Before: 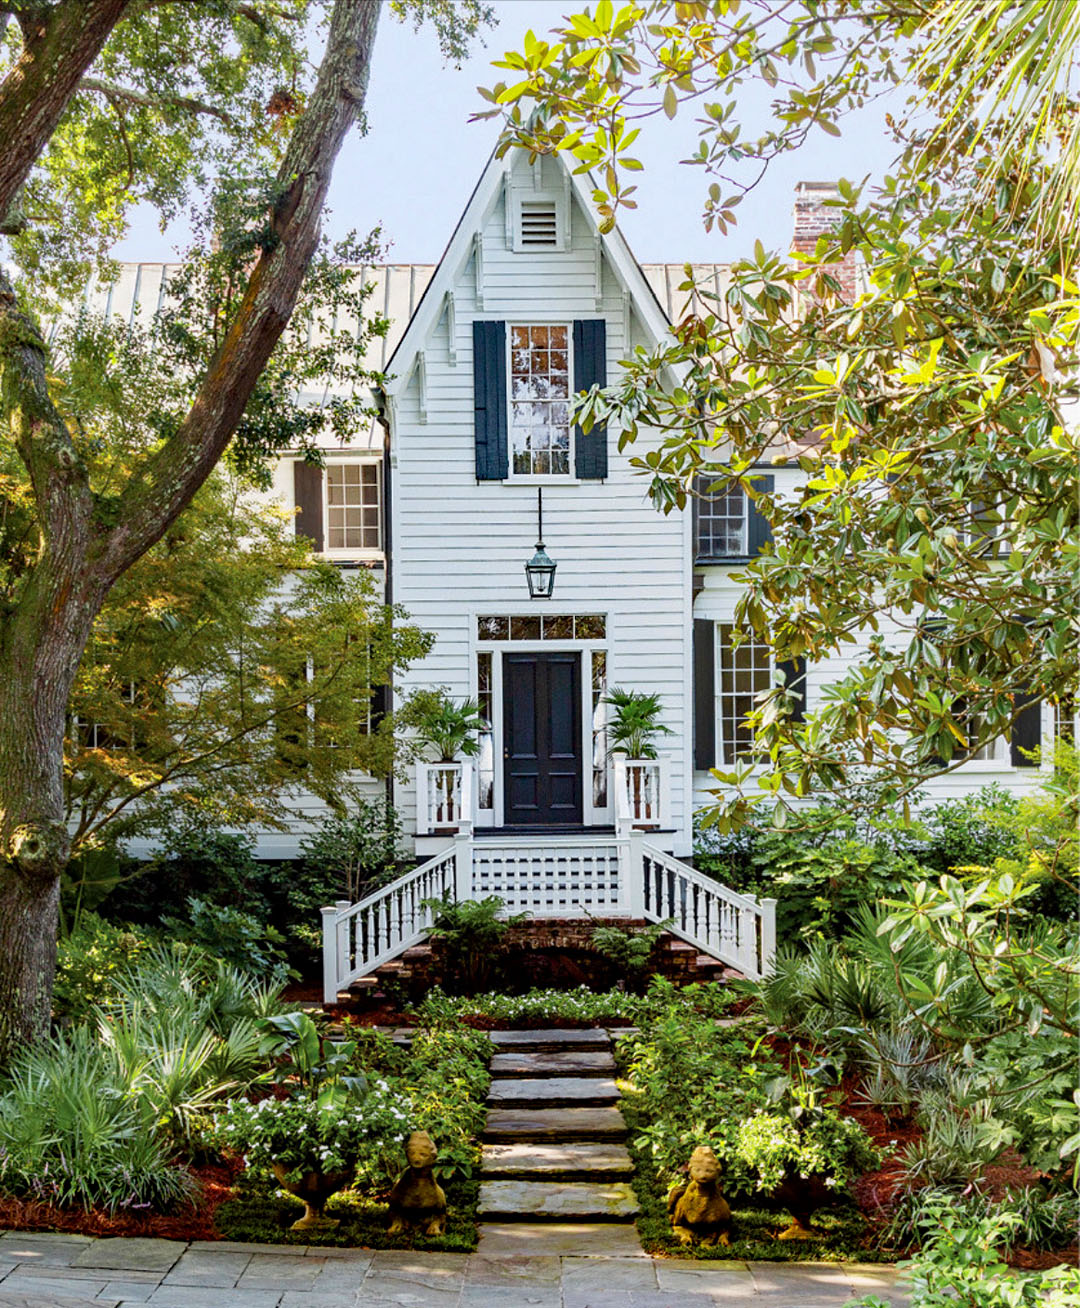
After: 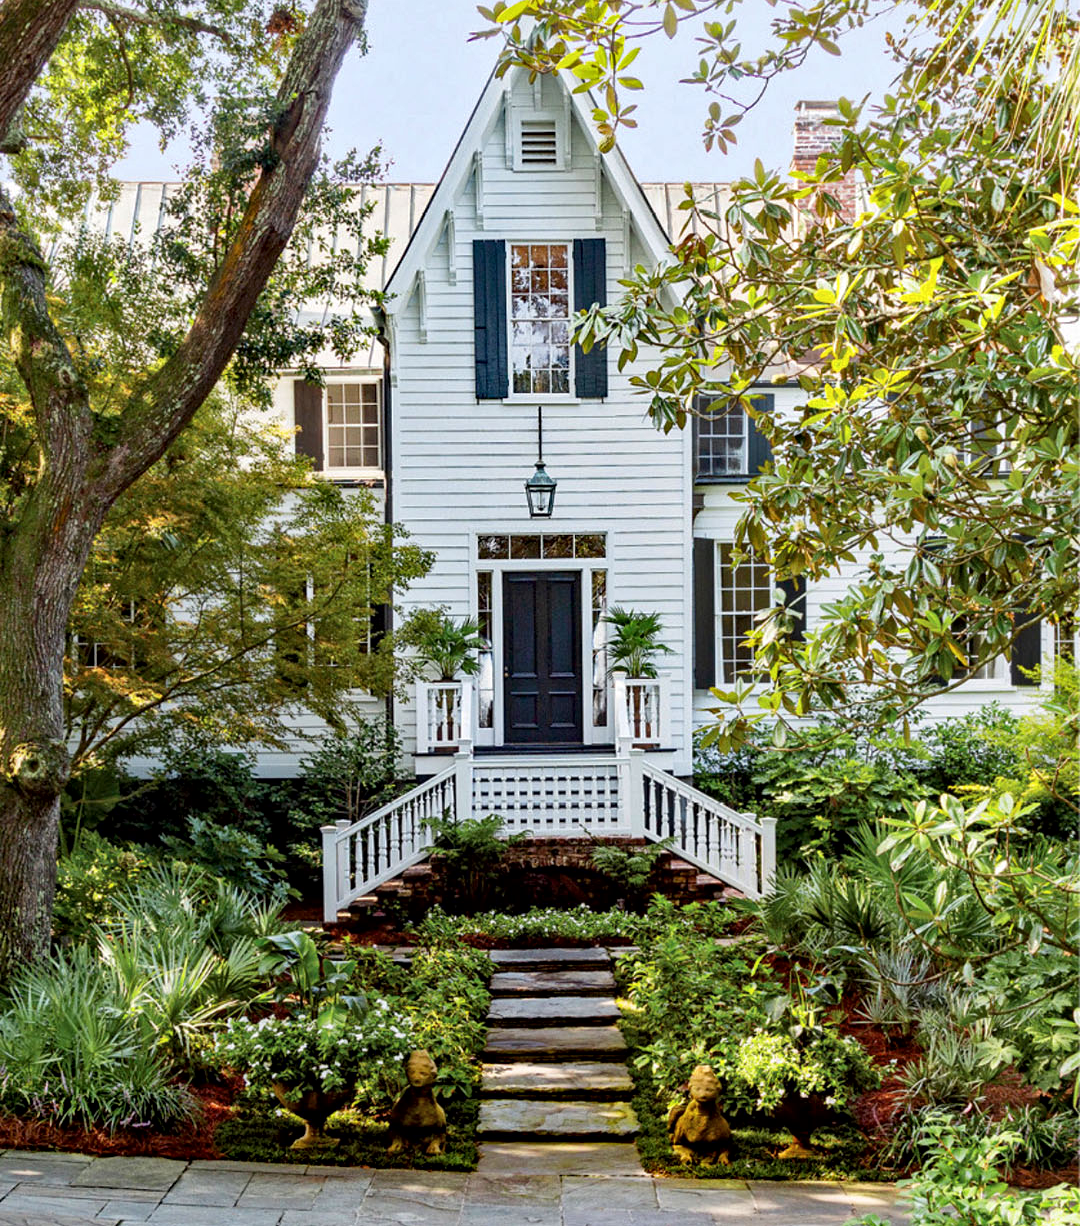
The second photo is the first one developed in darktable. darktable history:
local contrast: mode bilateral grid, contrast 30, coarseness 25, midtone range 0.2
crop and rotate: top 6.25%
